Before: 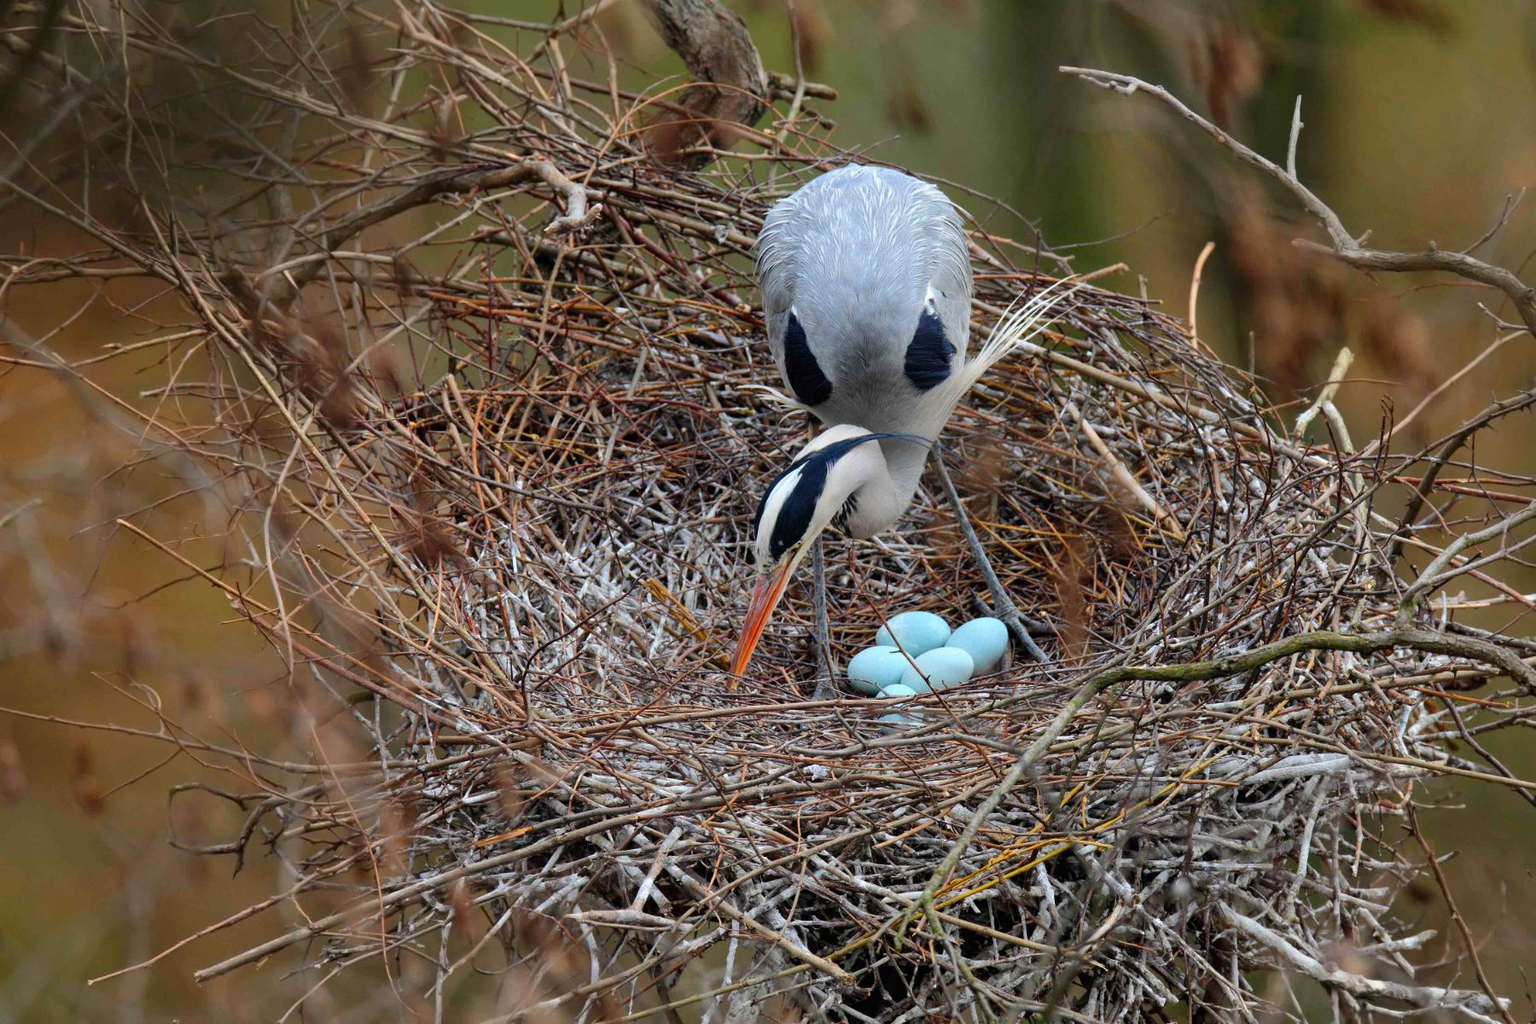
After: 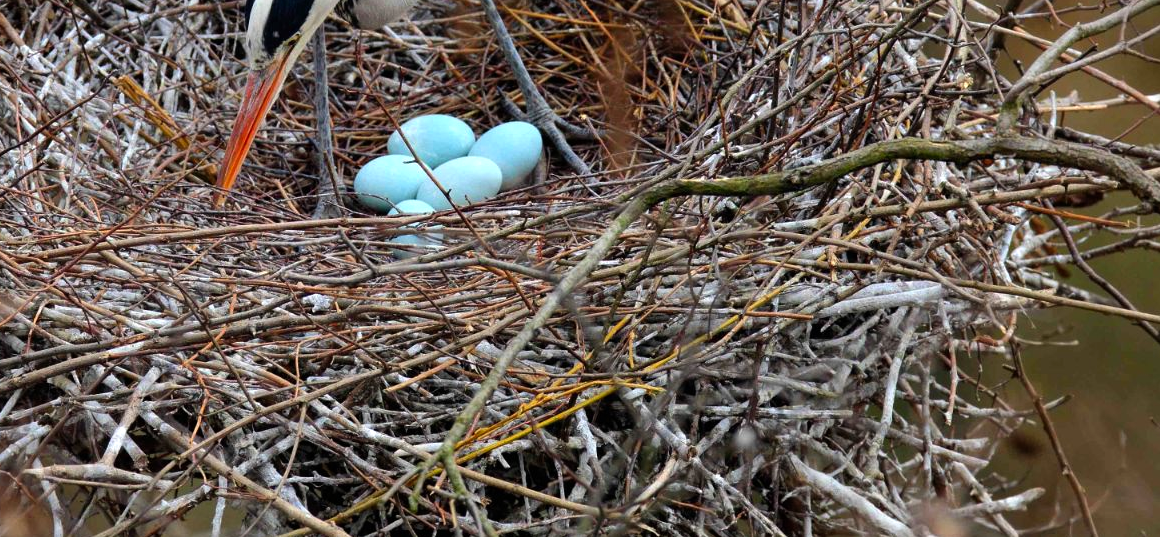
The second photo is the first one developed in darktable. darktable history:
color balance: contrast 10%
crop and rotate: left 35.509%, top 50.238%, bottom 4.934%
